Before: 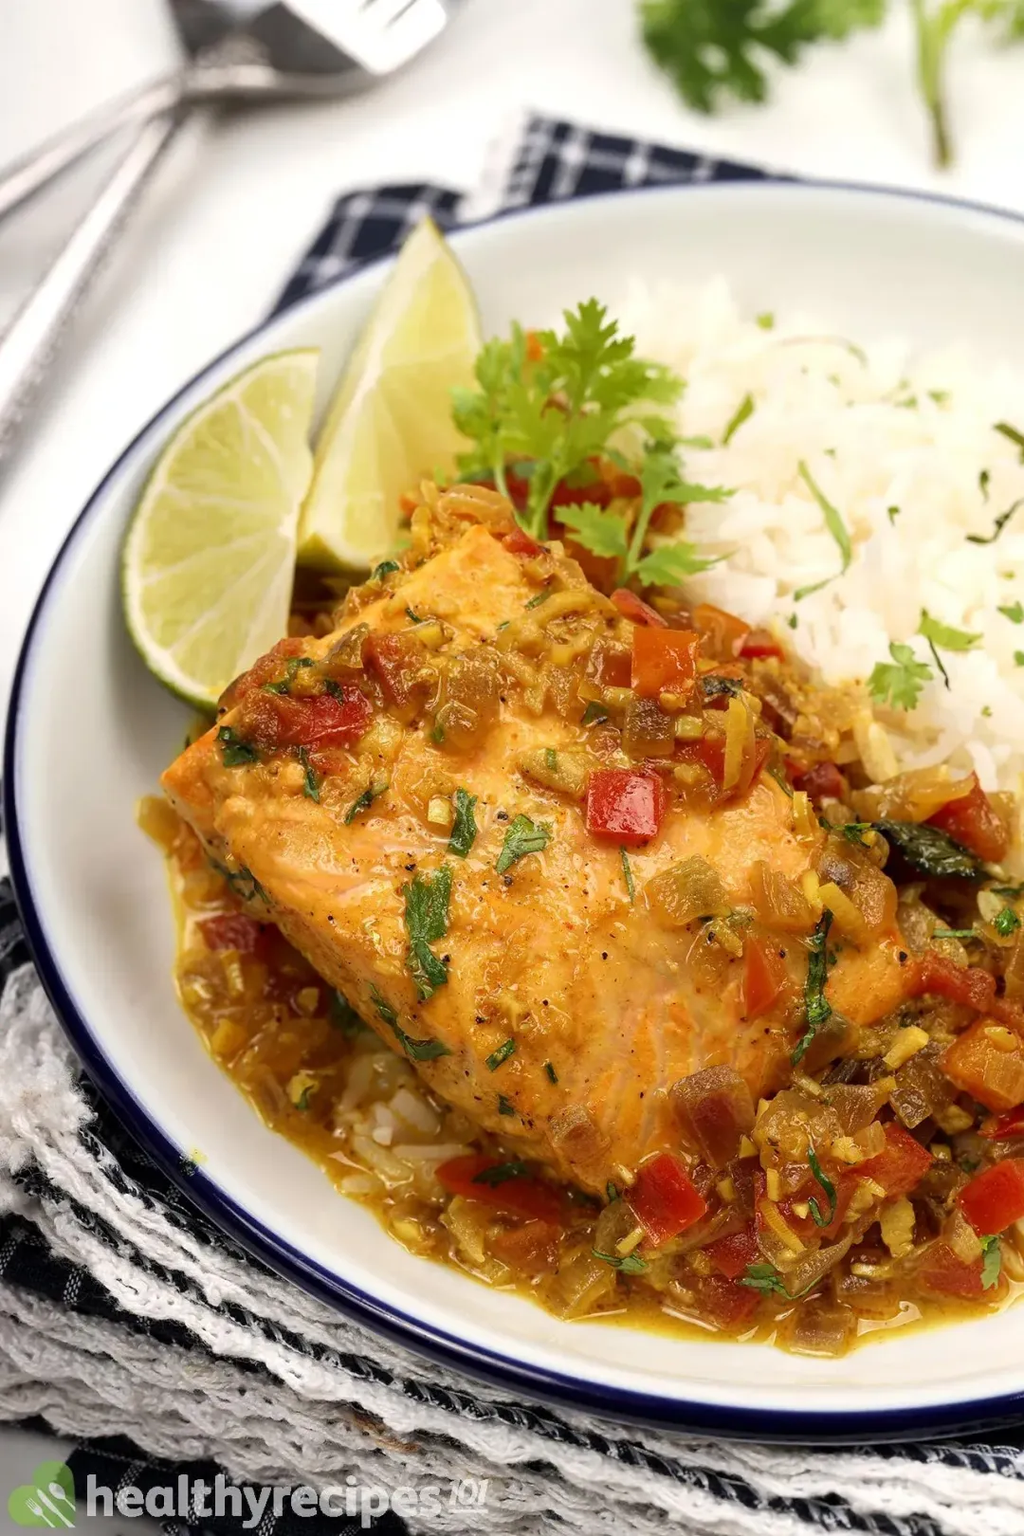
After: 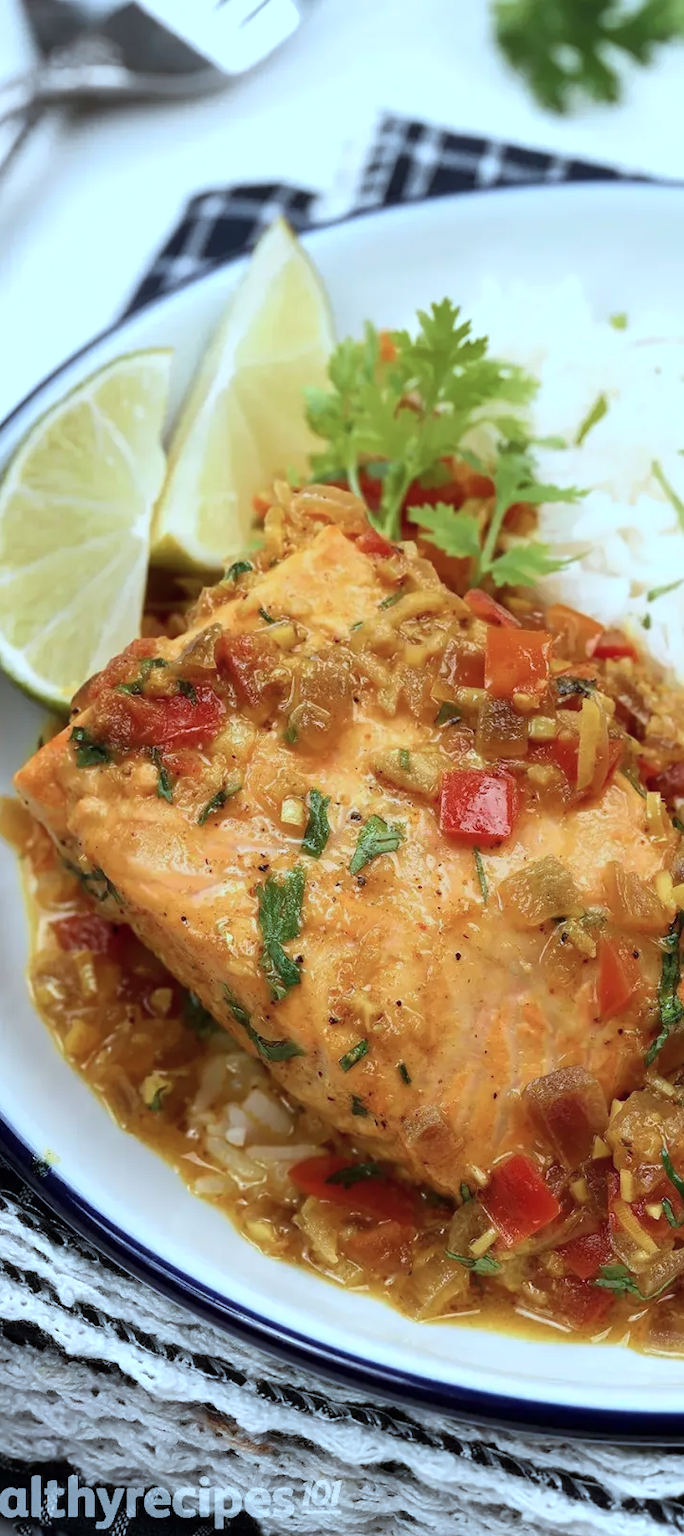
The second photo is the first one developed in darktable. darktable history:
crop and rotate: left 14.446%, right 18.641%
color correction: highlights a* -9.36, highlights b* -22.93
